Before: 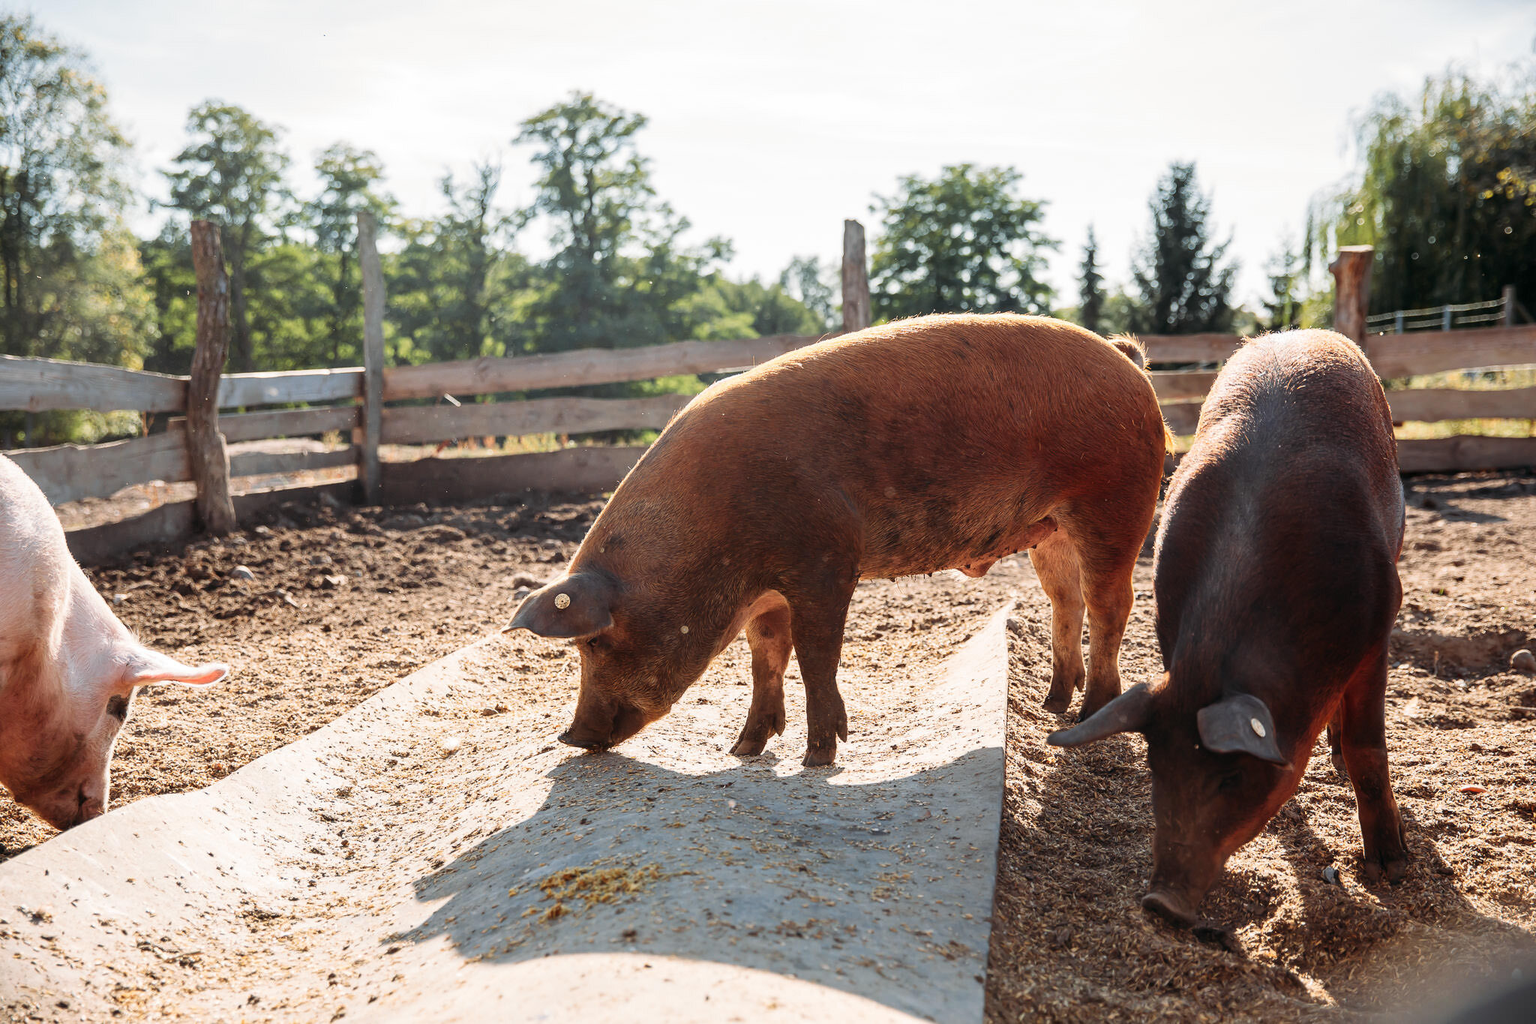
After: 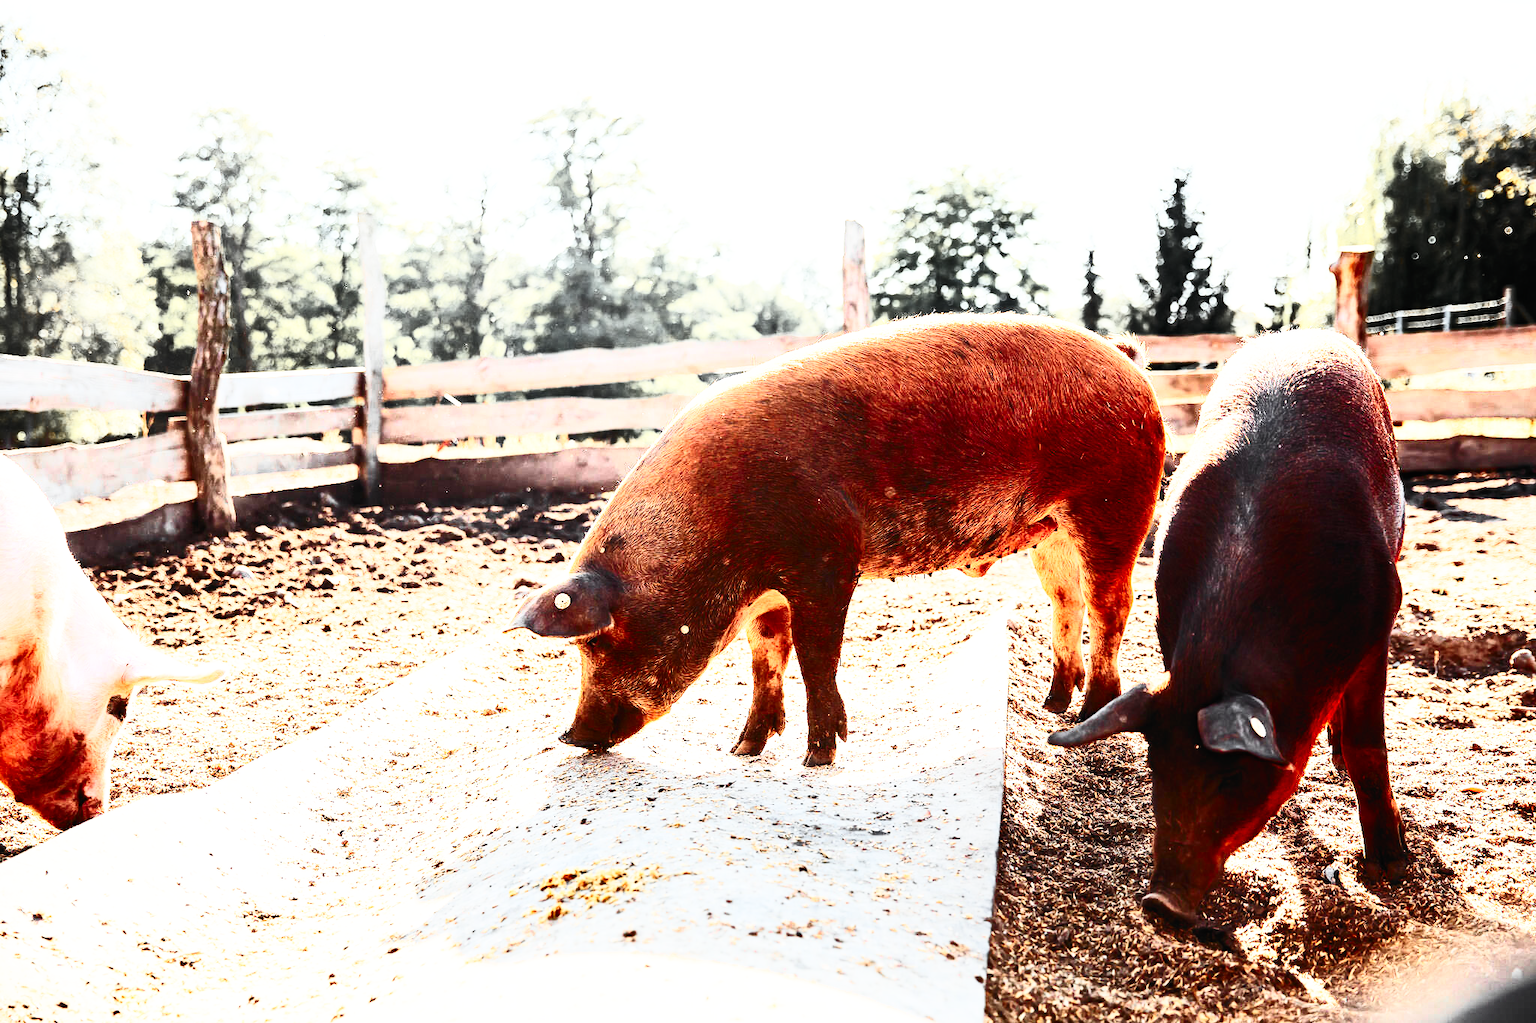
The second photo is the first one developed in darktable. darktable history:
tone equalizer: smoothing diameter 24.84%, edges refinement/feathering 13.63, preserve details guided filter
base curve: curves: ch0 [(0, 0) (0.007, 0.004) (0.027, 0.03) (0.046, 0.07) (0.207, 0.54) (0.442, 0.872) (0.673, 0.972) (1, 1)], preserve colors none
contrast brightness saturation: contrast 0.614, brightness 0.325, saturation 0.139
color zones: curves: ch1 [(0, 0.638) (0.193, 0.442) (0.286, 0.15) (0.429, 0.14) (0.571, 0.142) (0.714, 0.154) (0.857, 0.175) (1, 0.638)]
haze removal: adaptive false
